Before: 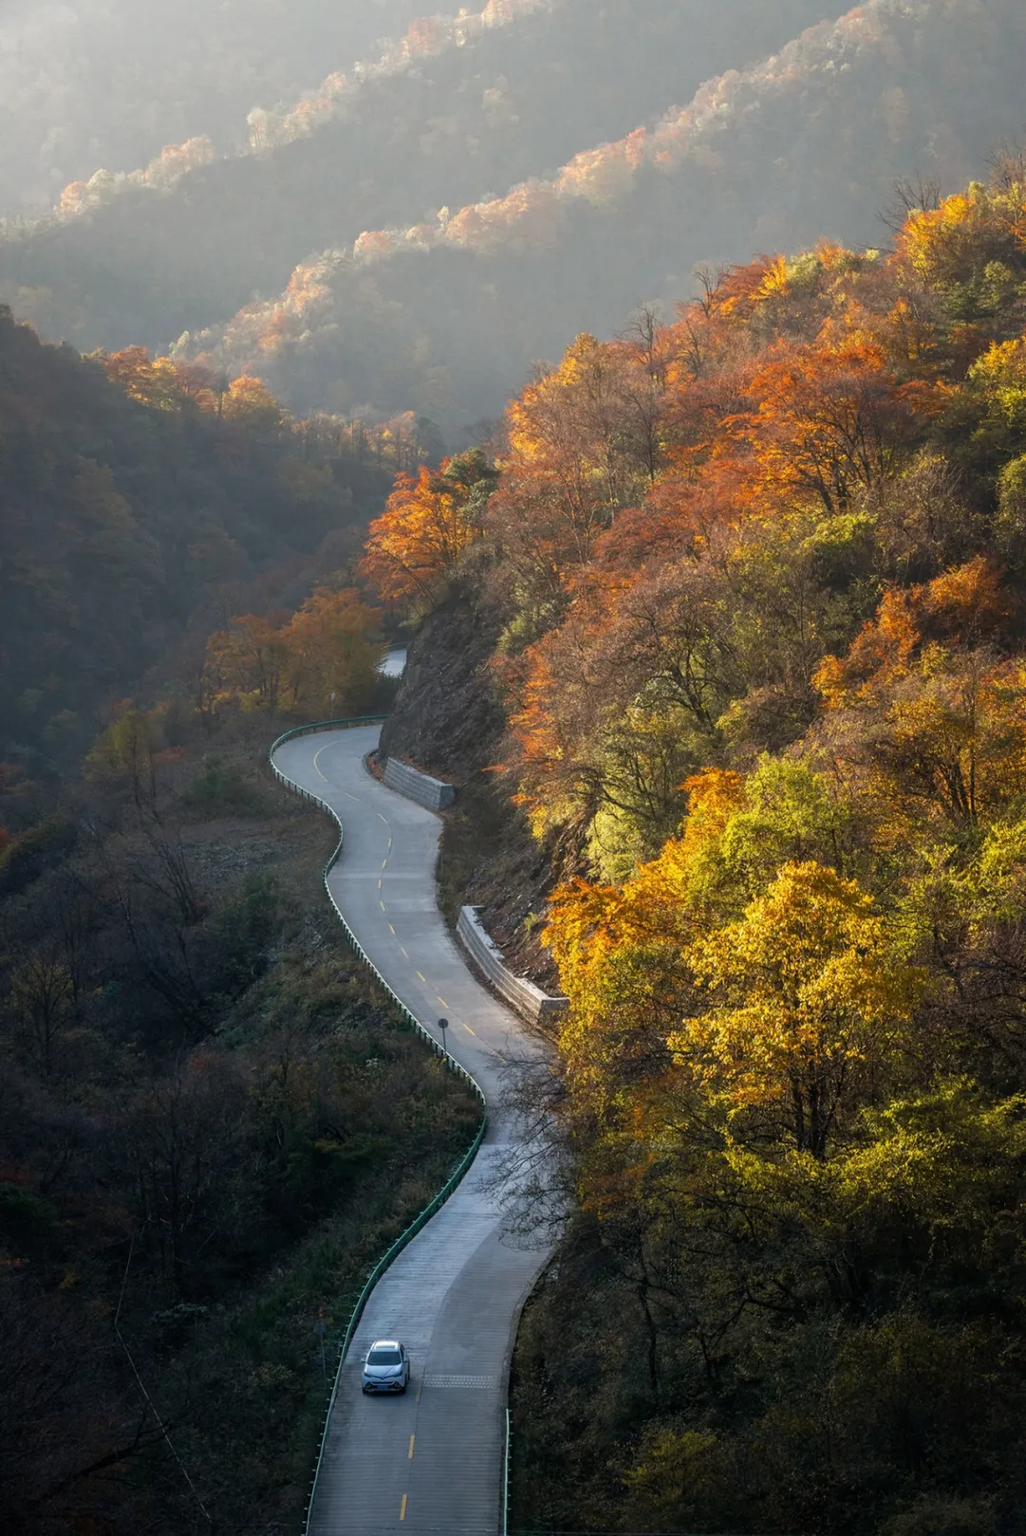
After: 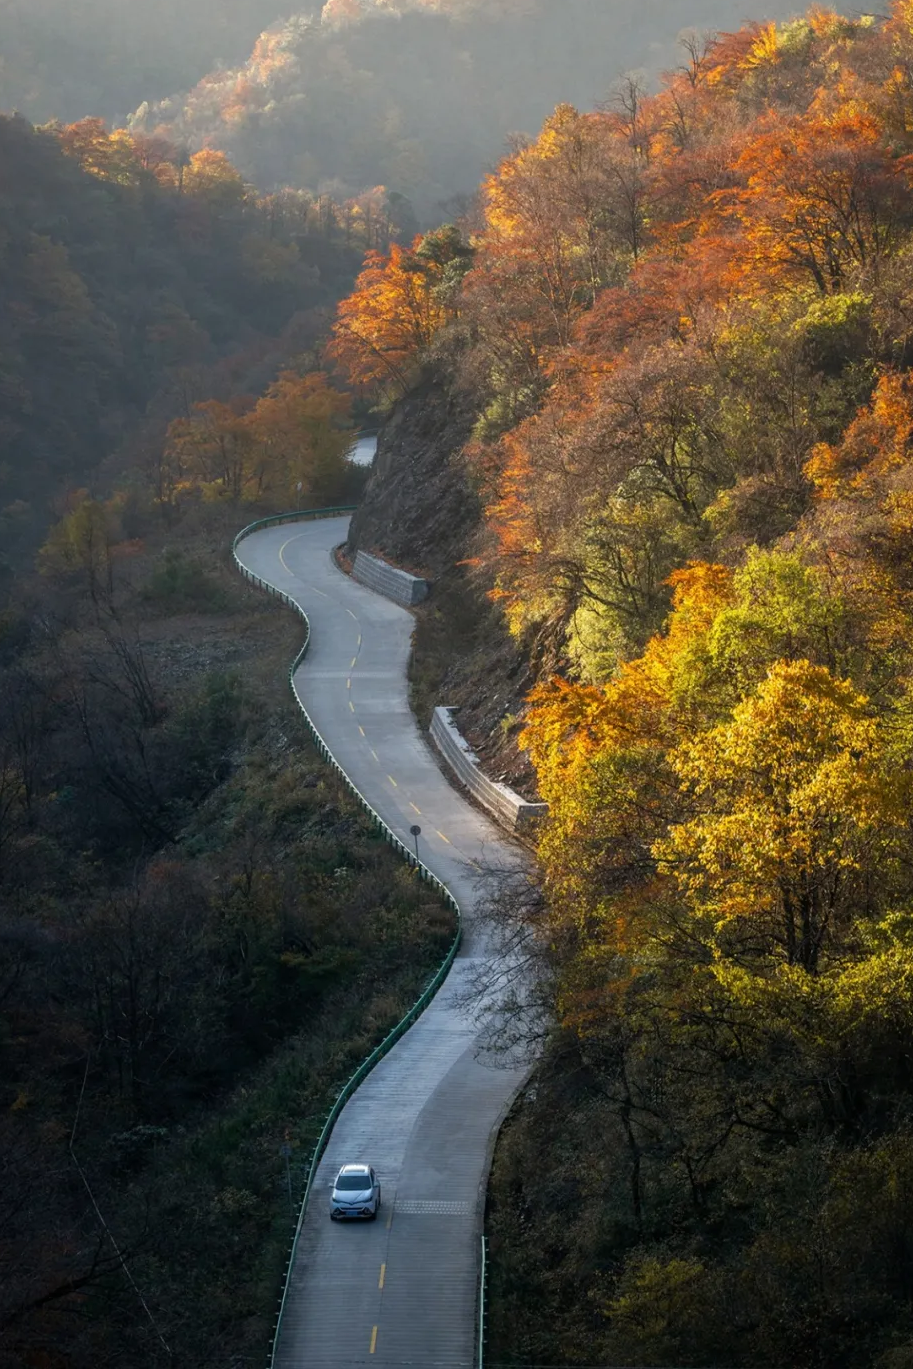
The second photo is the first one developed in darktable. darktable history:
crop and rotate: left 4.754%, top 15.328%, right 10.706%
